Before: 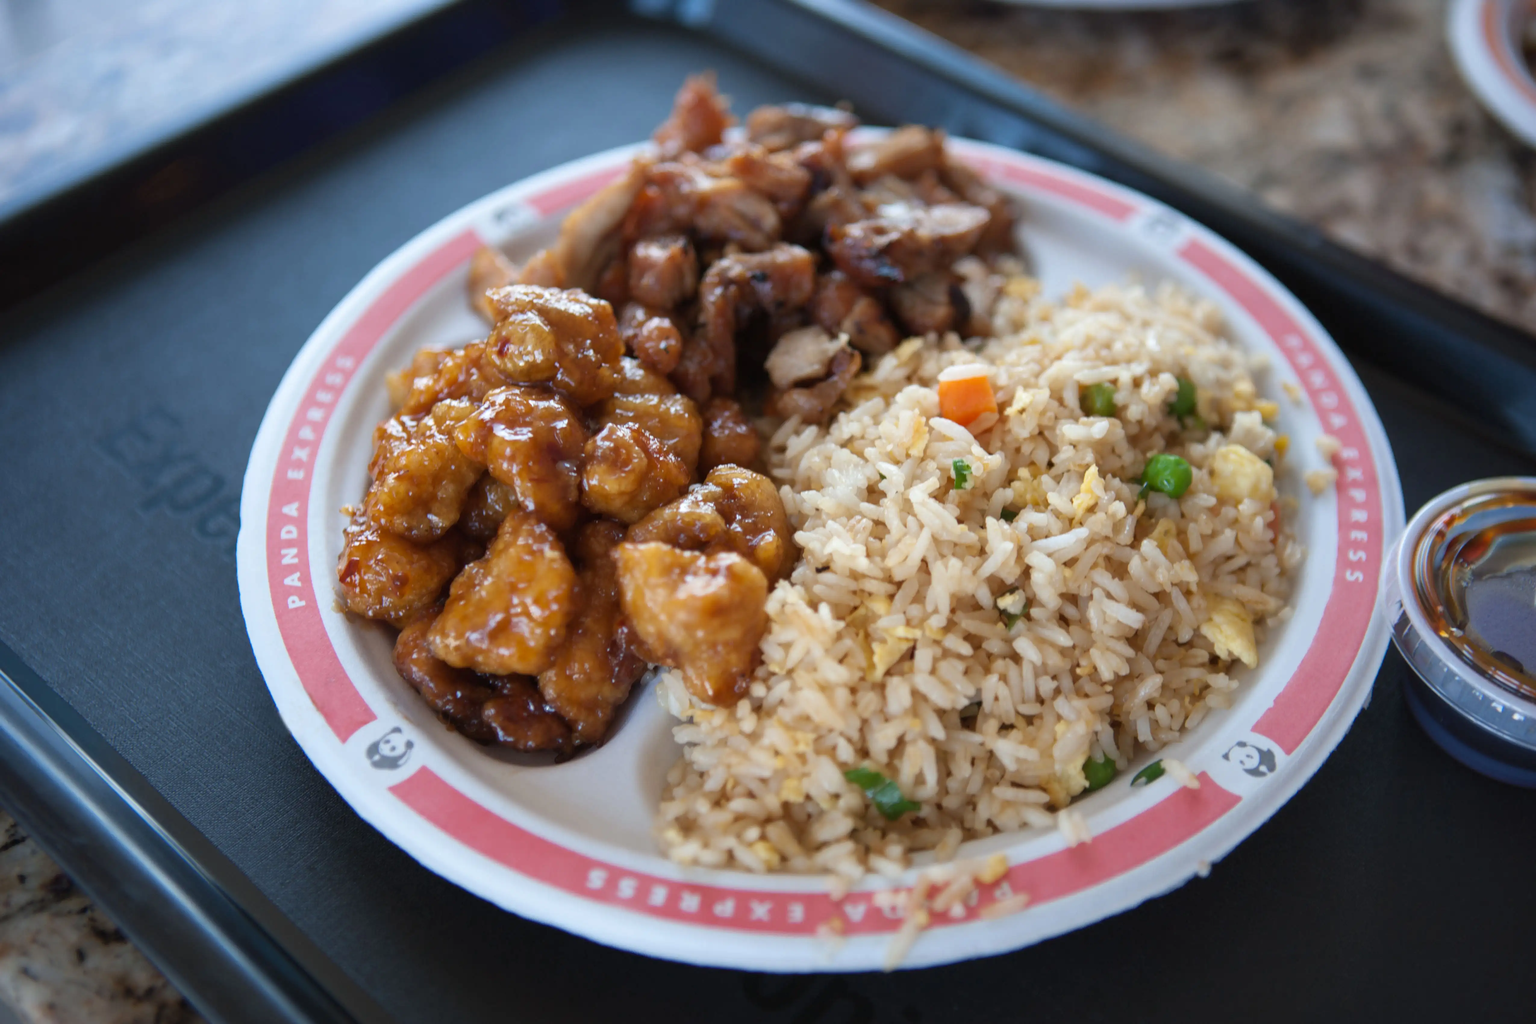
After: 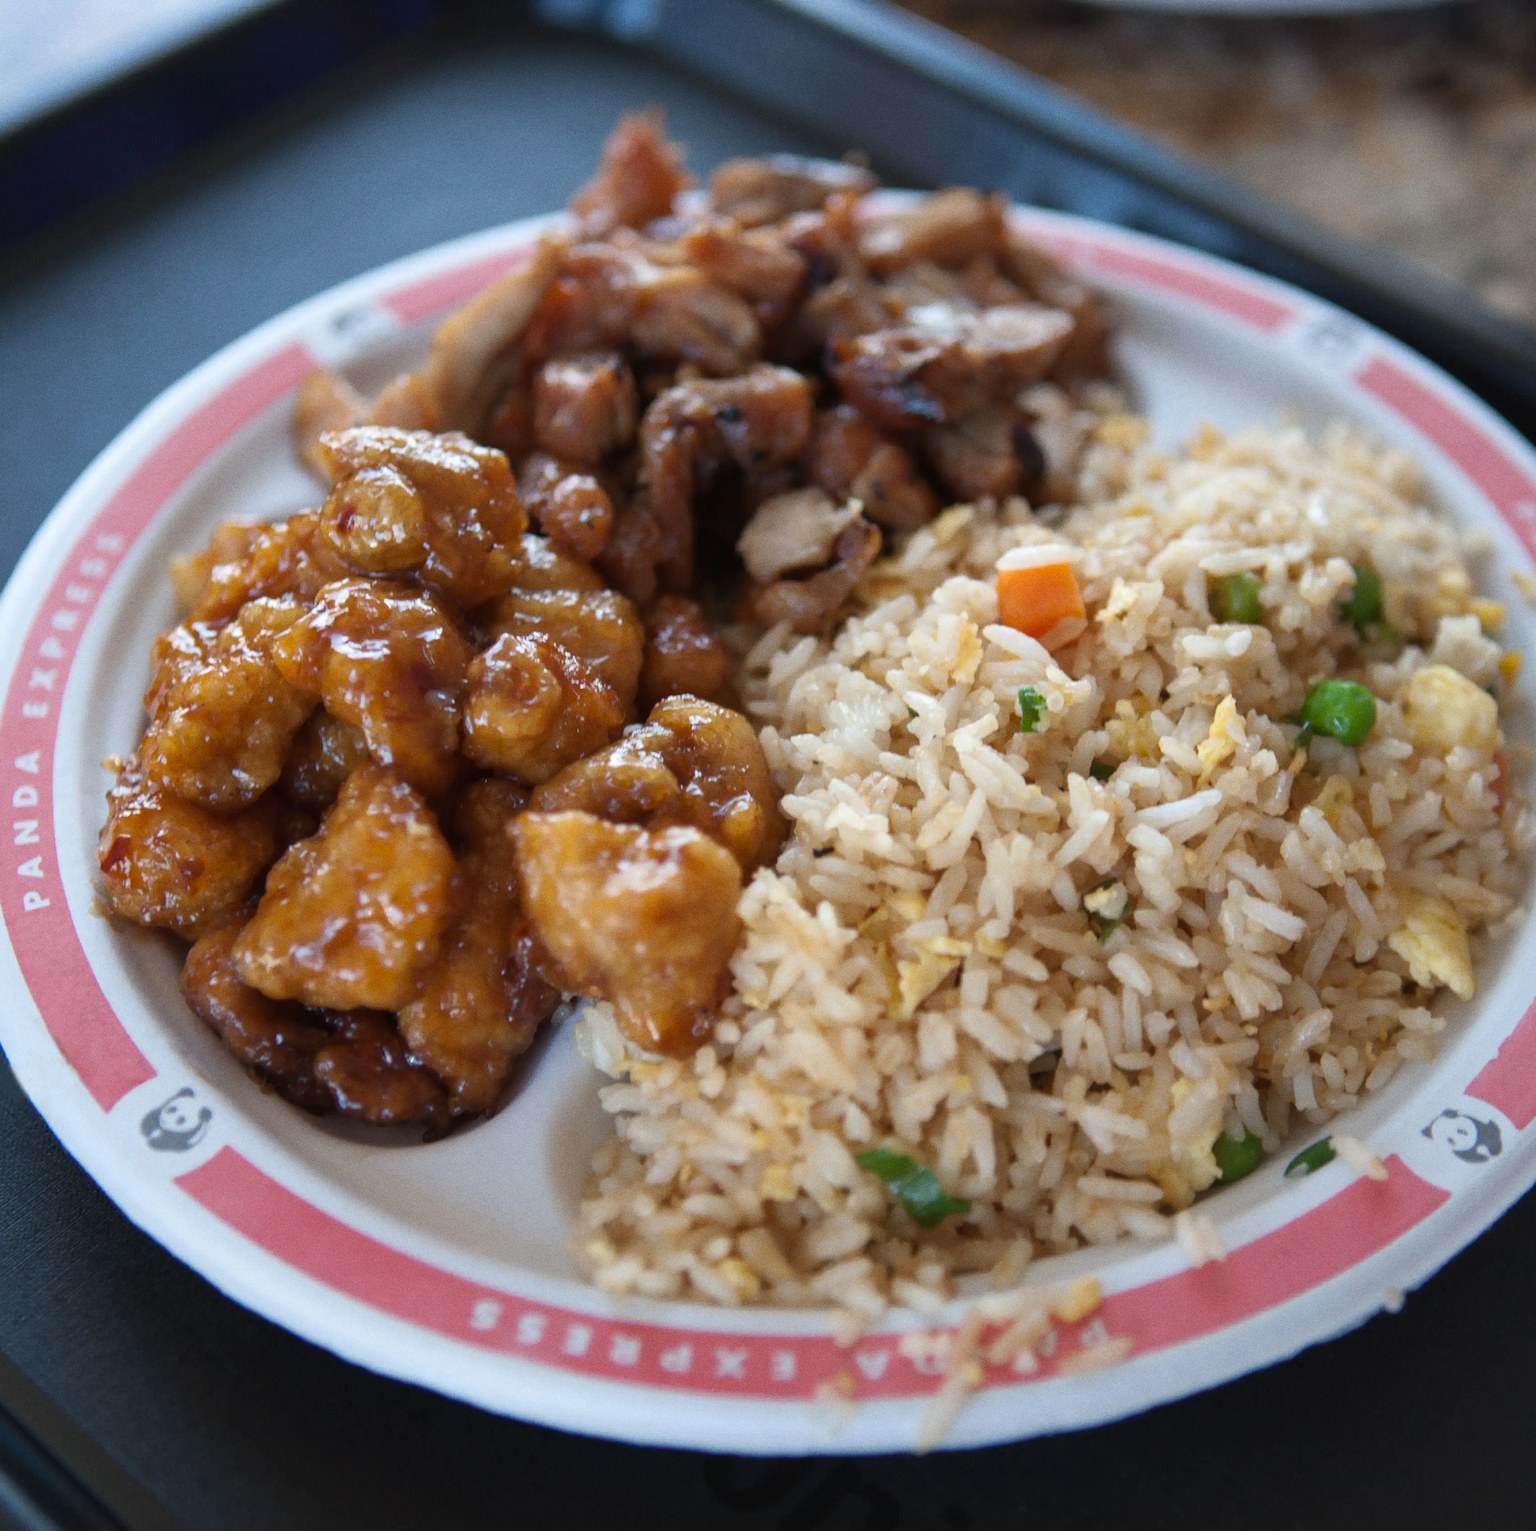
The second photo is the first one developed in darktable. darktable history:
crop and rotate: left 17.732%, right 15.423%
grain: coarseness 0.09 ISO
base curve: curves: ch0 [(0, 0) (0.303, 0.277) (1, 1)]
